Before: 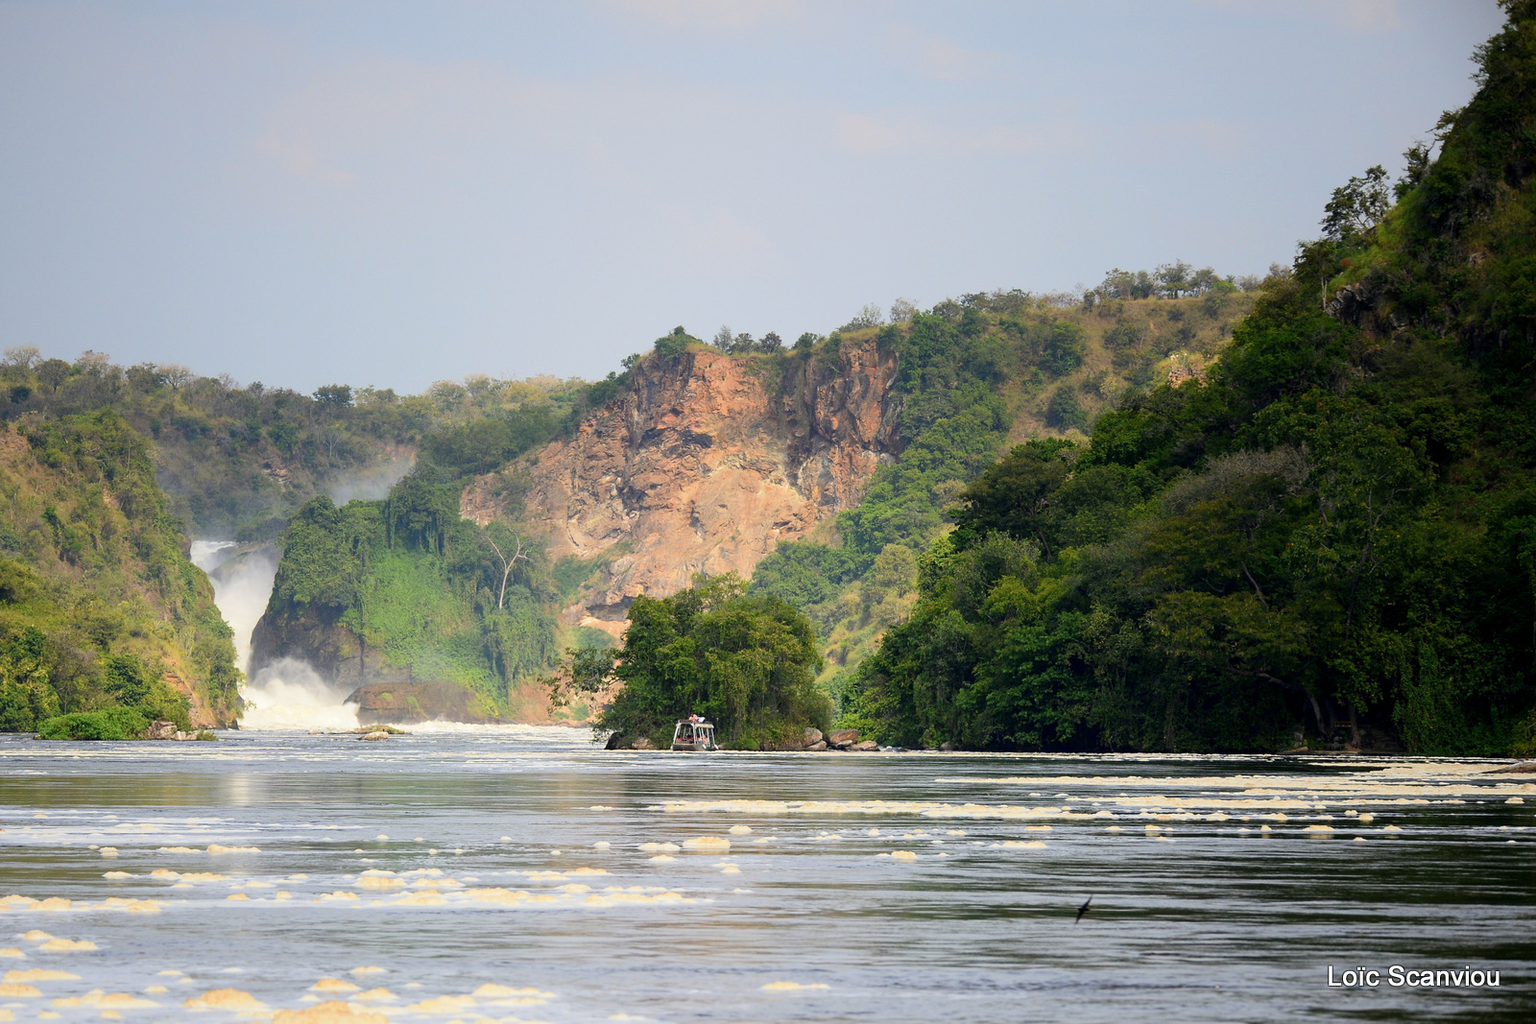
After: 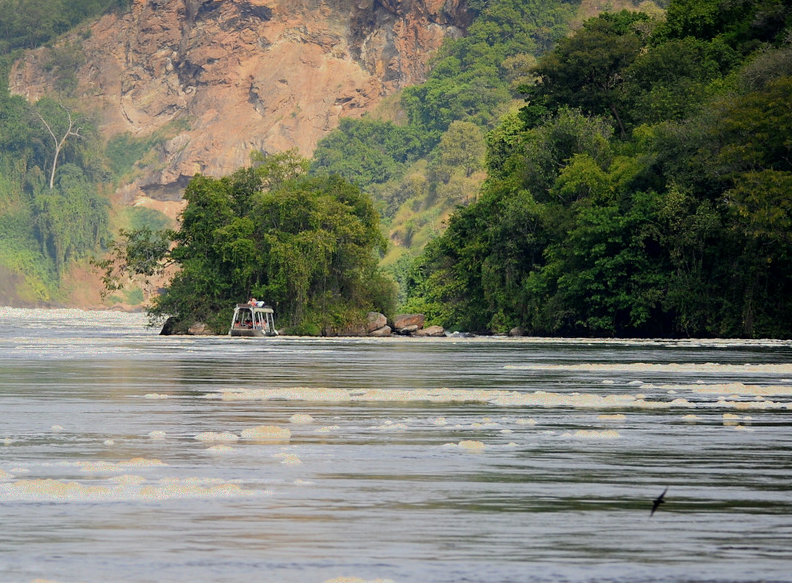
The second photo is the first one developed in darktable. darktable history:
crop: left 29.382%, top 41.821%, right 21.064%, bottom 3.461%
filmic rgb: black relative exposure -15.05 EV, white relative exposure 3 EV, threshold -0.298 EV, transition 3.19 EV, structure ↔ texture 99.6%, target black luminance 0%, hardness 9.2, latitude 98.24%, contrast 0.912, shadows ↔ highlights balance 0.751%, enable highlight reconstruction true
